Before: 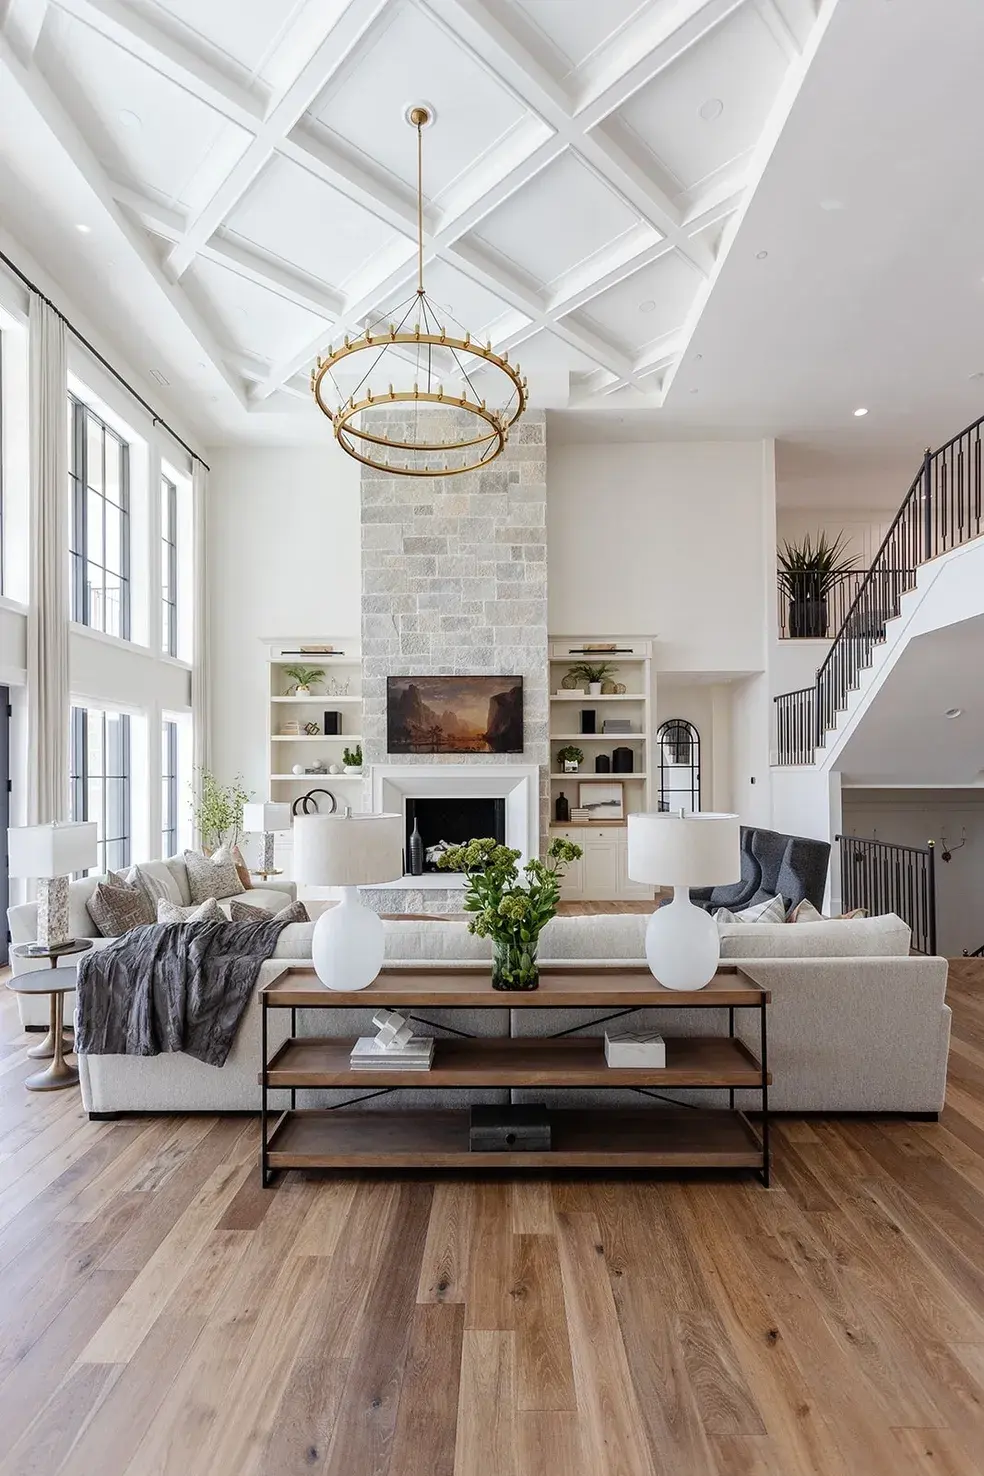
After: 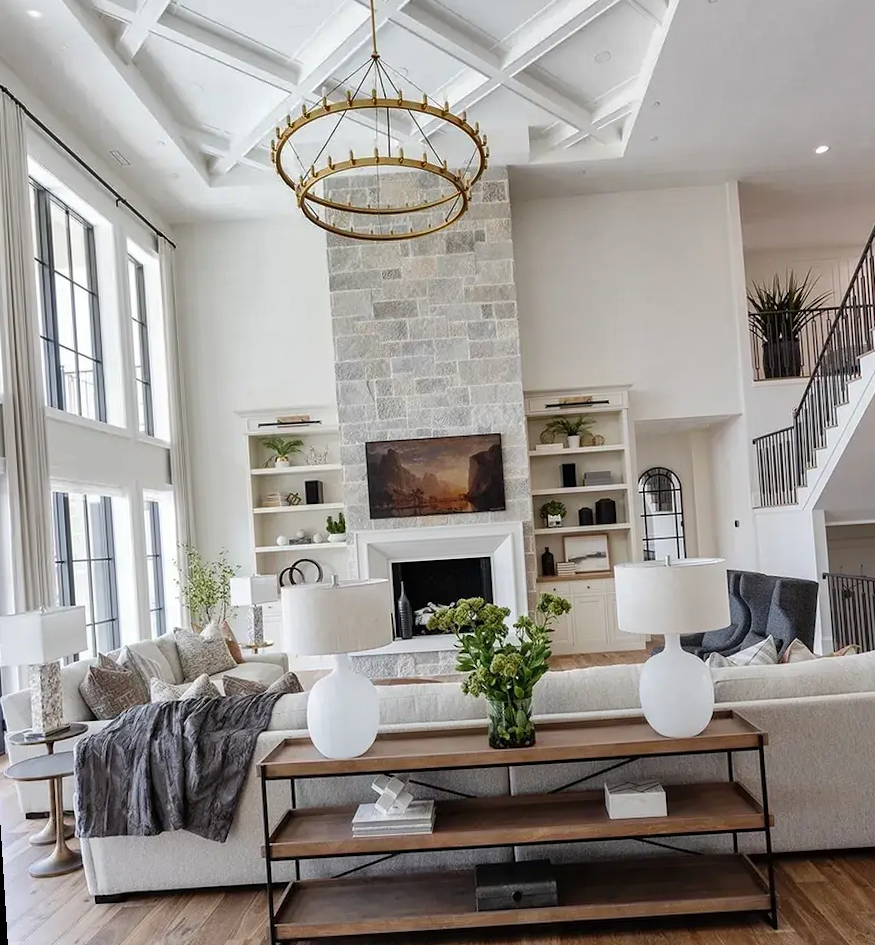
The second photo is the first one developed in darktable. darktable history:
shadows and highlights: soften with gaussian
rotate and perspective: rotation -3.52°, crop left 0.036, crop right 0.964, crop top 0.081, crop bottom 0.919
crop and rotate: left 2.425%, top 11.305%, right 9.6%, bottom 15.08%
